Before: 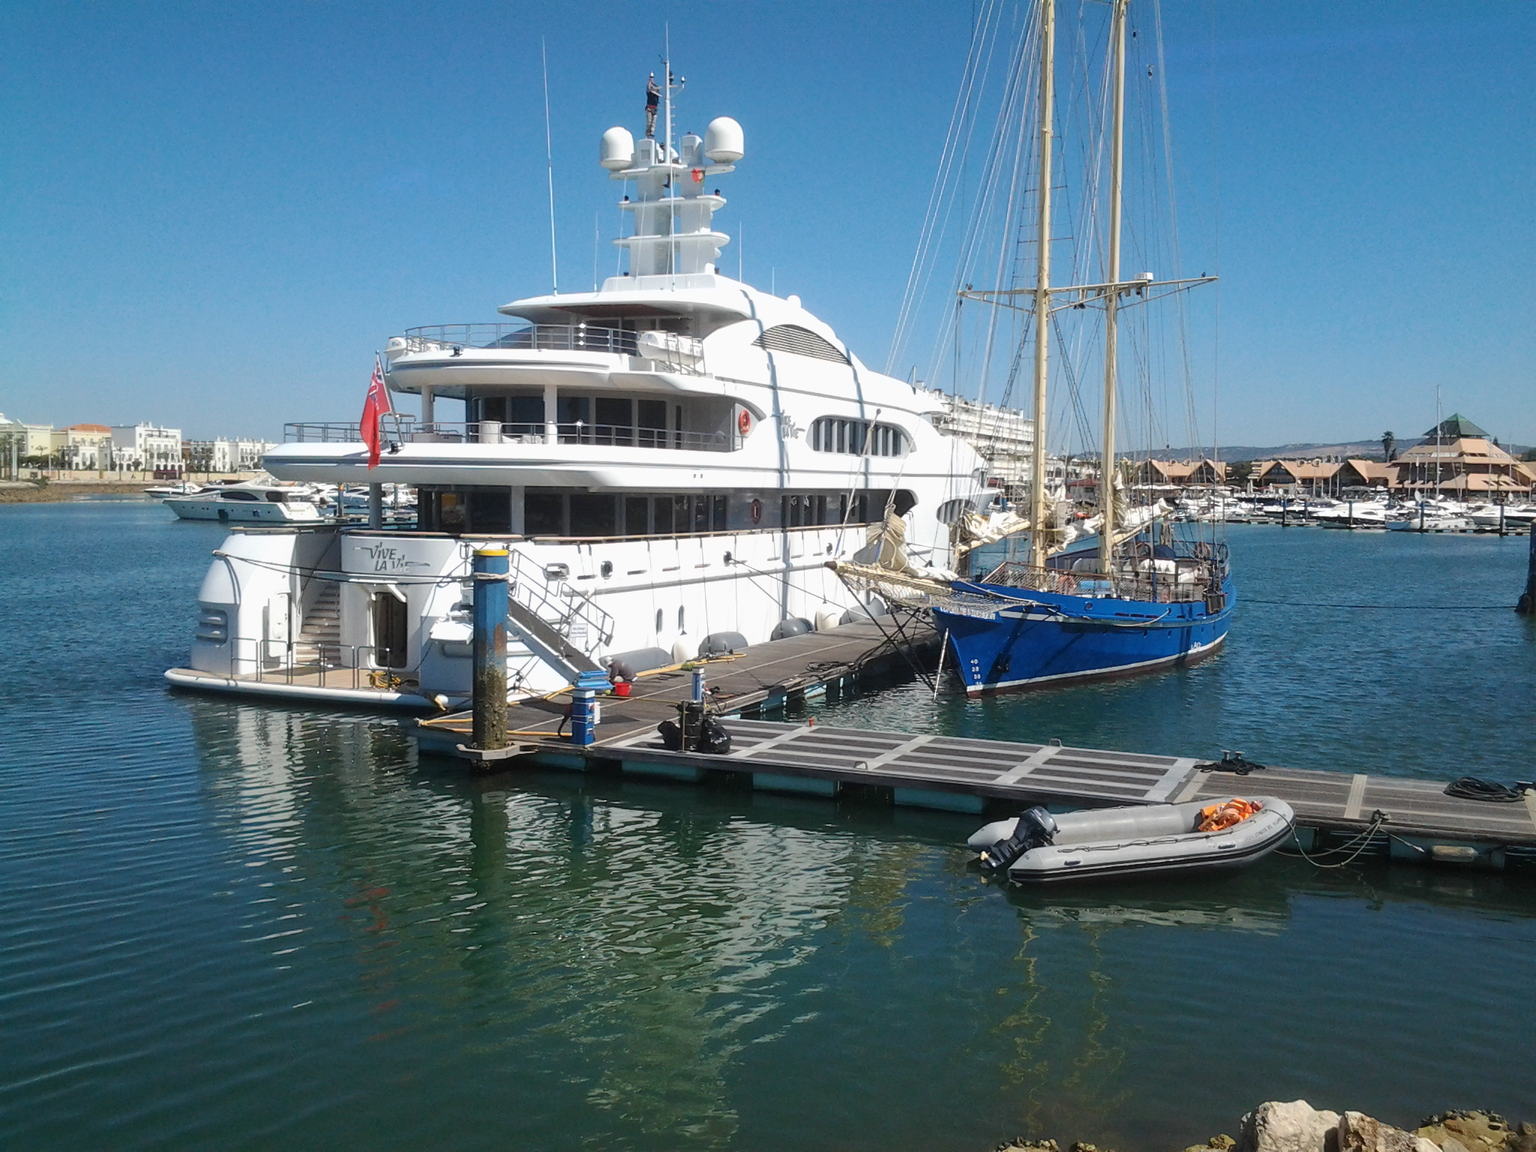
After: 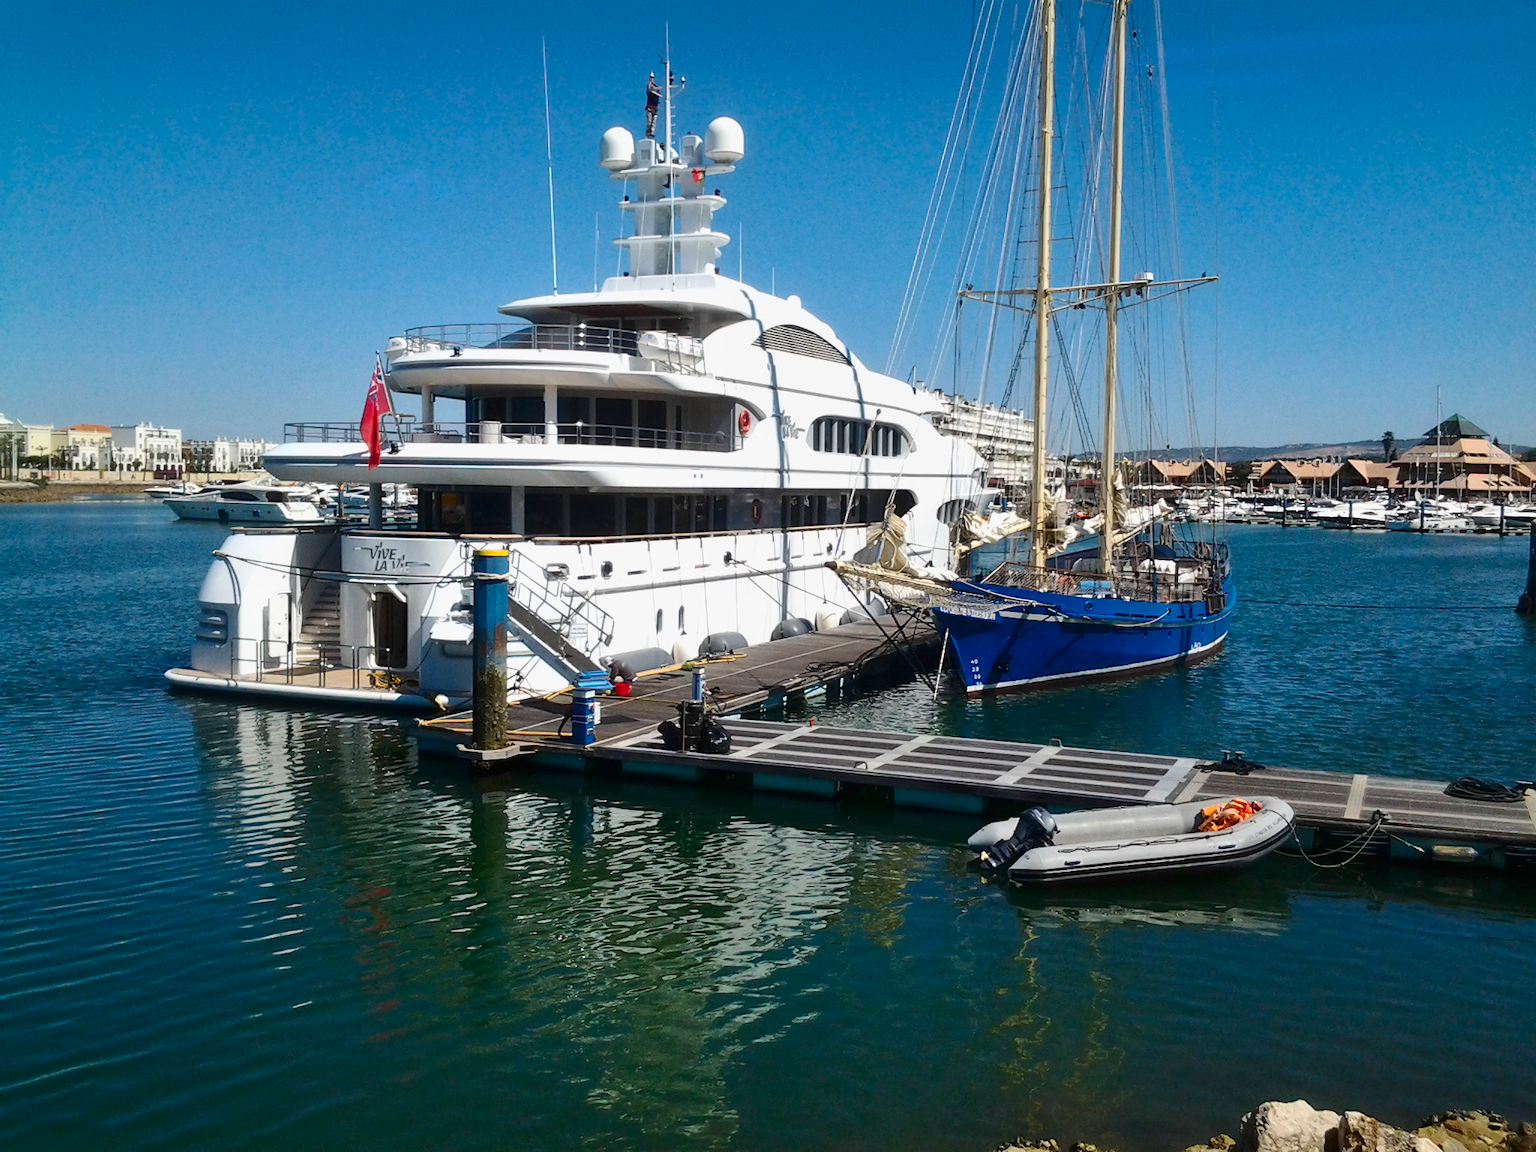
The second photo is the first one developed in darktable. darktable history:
contrast brightness saturation: contrast 0.193, brightness -0.11, saturation 0.211
shadows and highlights: shadows 43.84, white point adjustment -1.35, soften with gaussian
